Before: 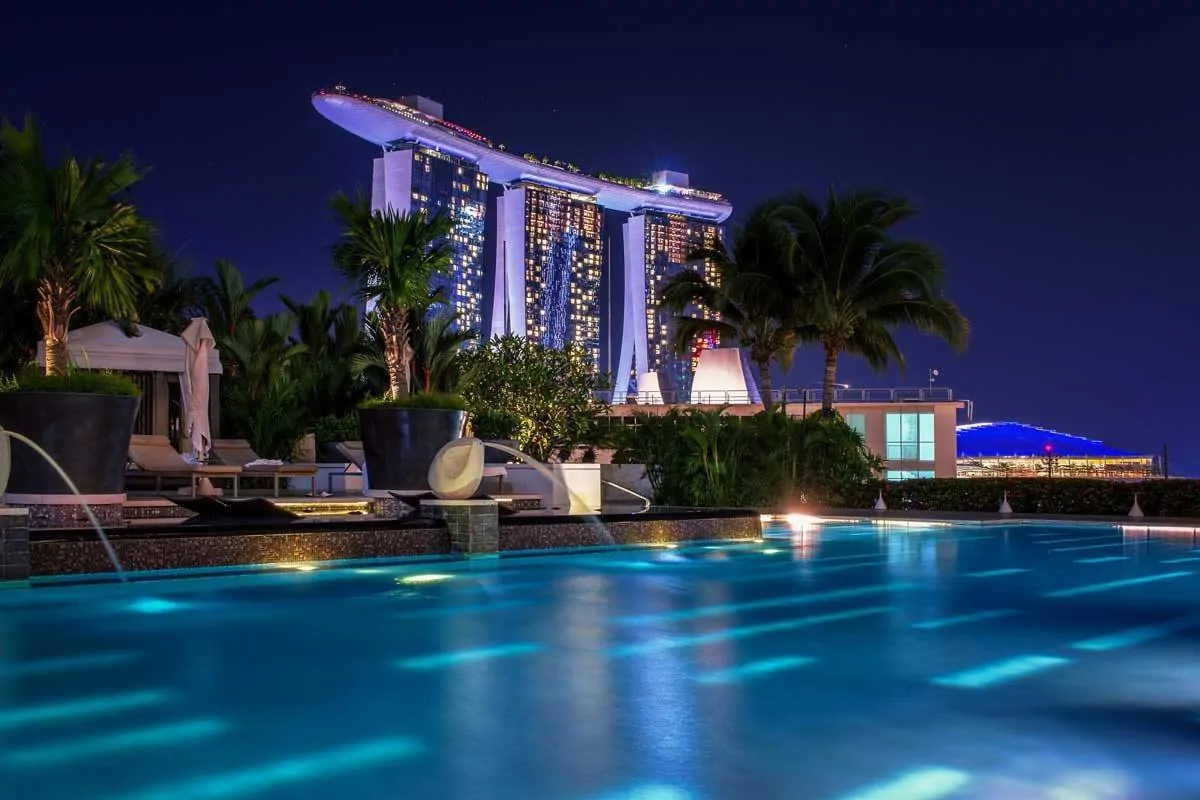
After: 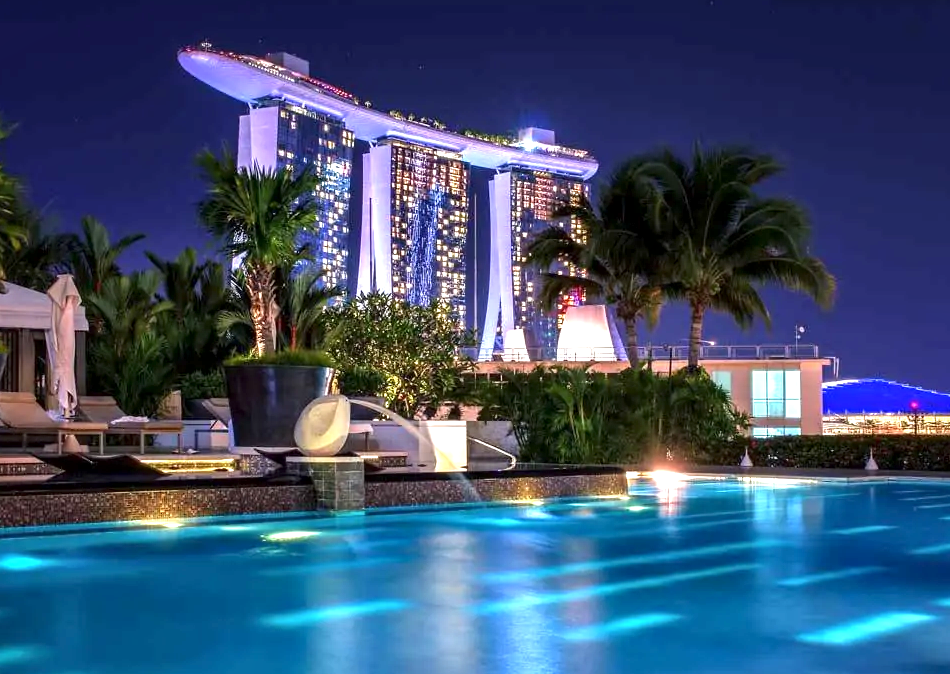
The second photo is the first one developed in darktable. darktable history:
exposure: exposure 1 EV, compensate highlight preservation false
local contrast: mode bilateral grid, contrast 20, coarseness 50, detail 120%, midtone range 0.2
crop: left 11.225%, top 5.381%, right 9.565%, bottom 10.314%
